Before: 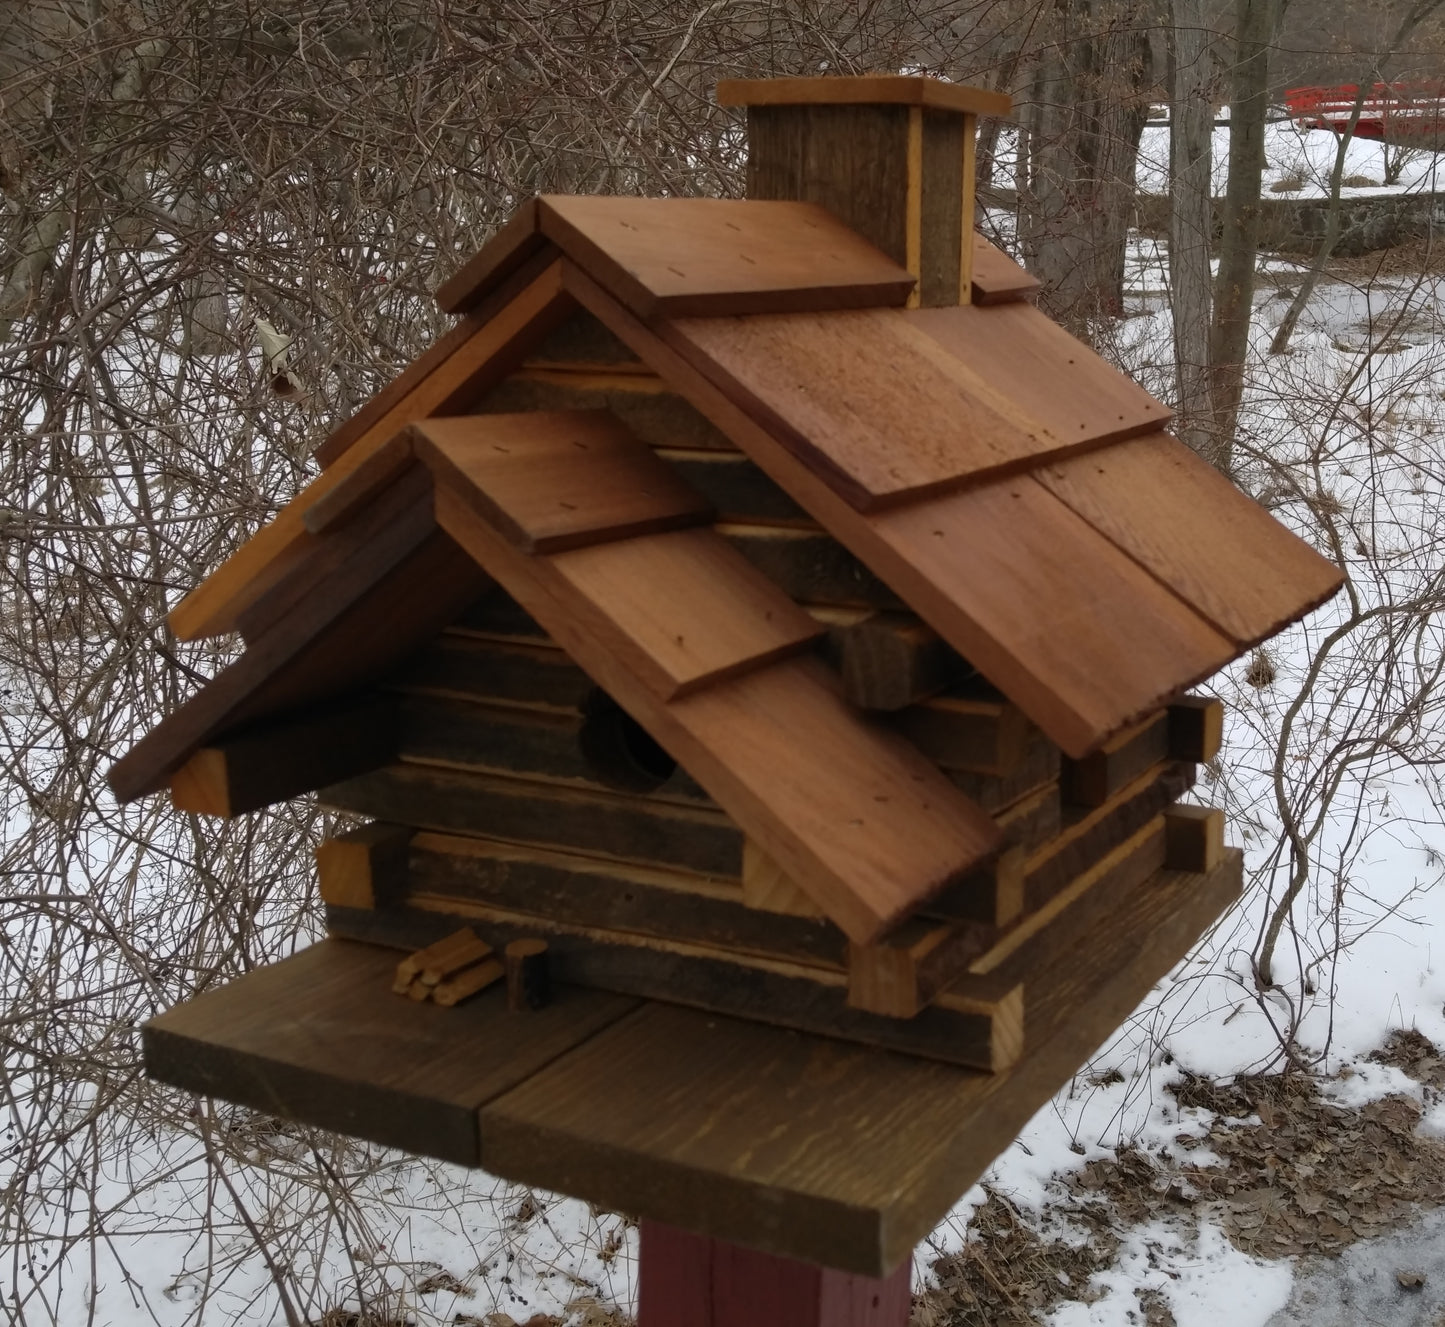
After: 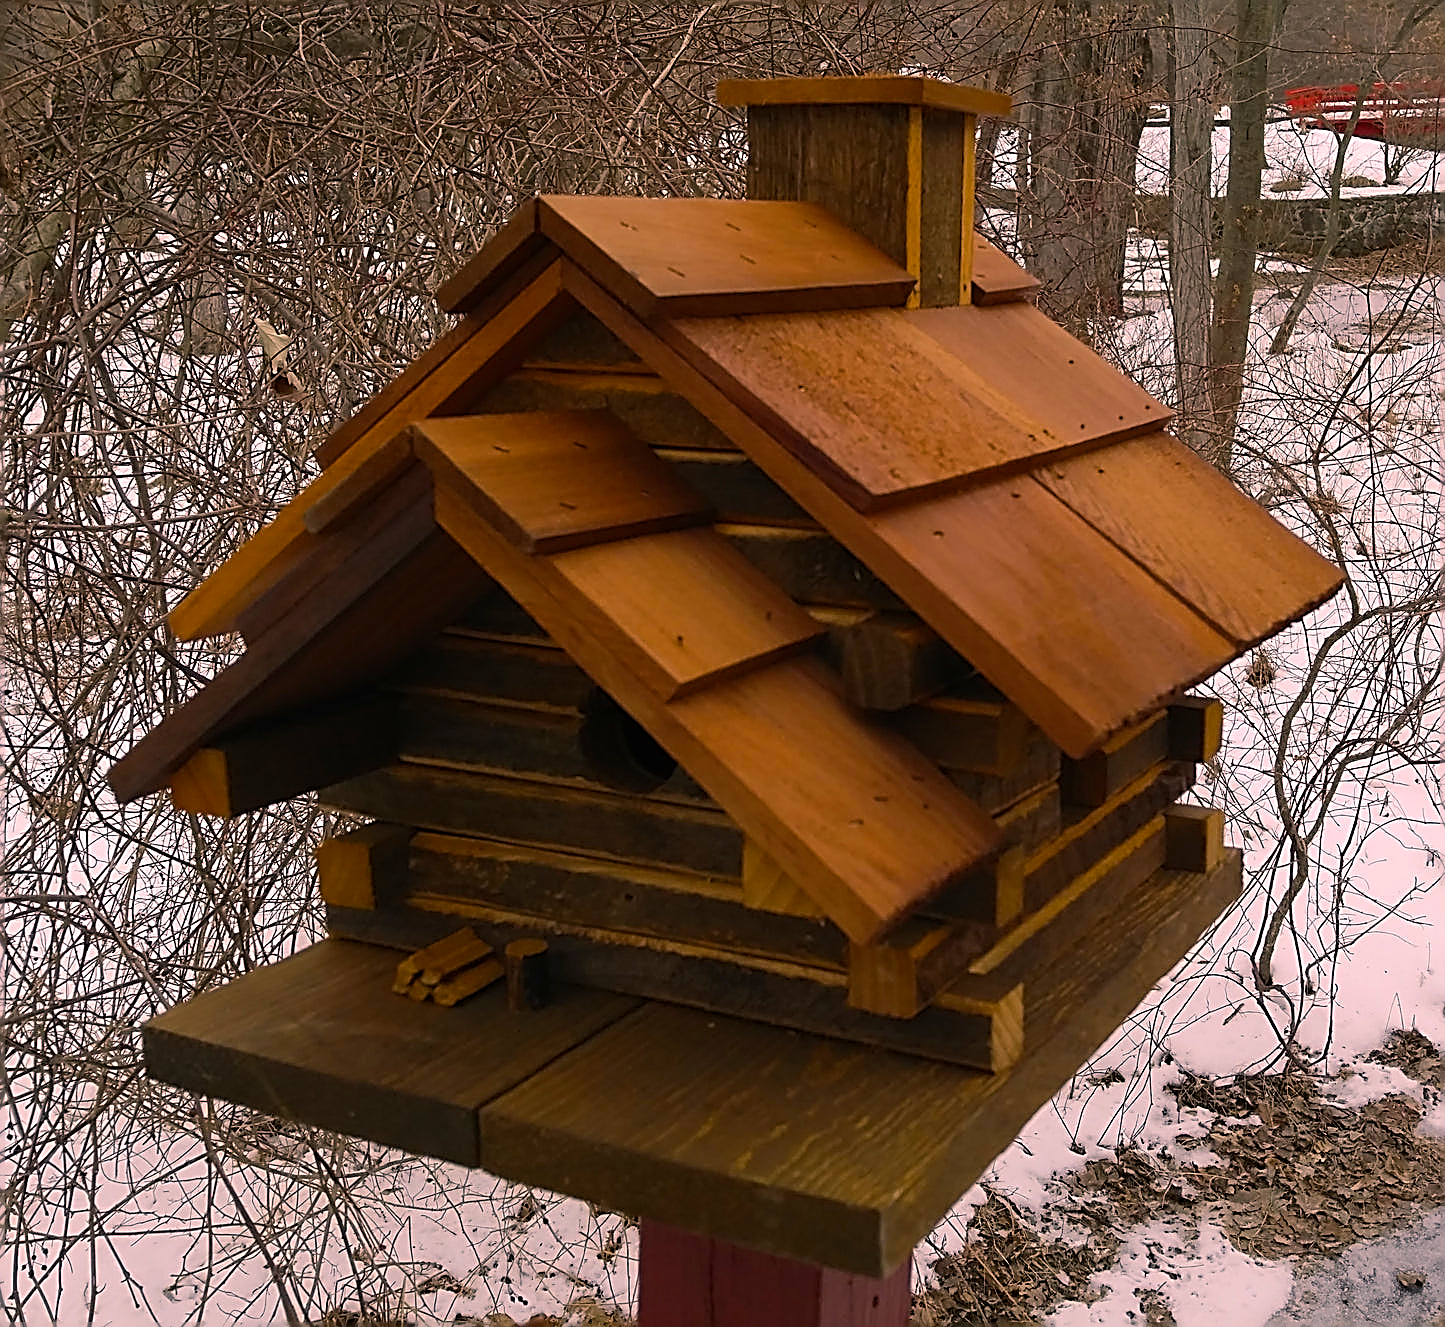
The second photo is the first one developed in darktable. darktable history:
color balance rgb: shadows lift › luminance -19.812%, highlights gain › chroma 4.549%, highlights gain › hue 31.42°, perceptual saturation grading › global saturation 31.178%, perceptual brilliance grading › mid-tones 10.714%, perceptual brilliance grading › shadows 14.724%, global vibrance 15.211%
sharpen: amount 1.984
